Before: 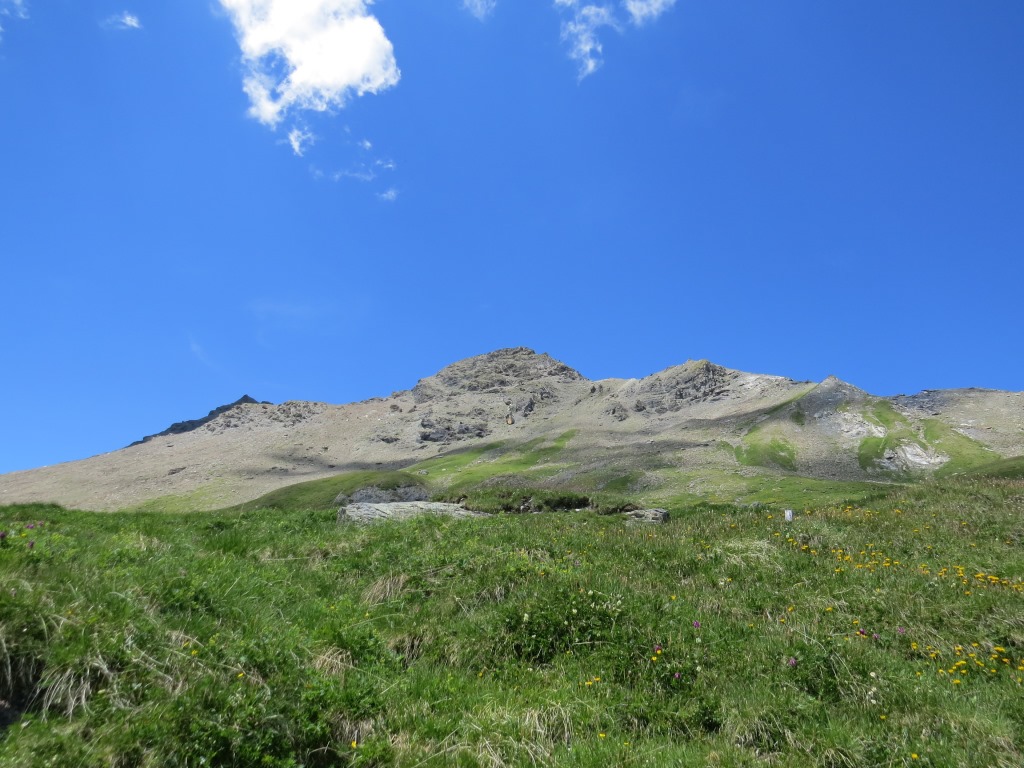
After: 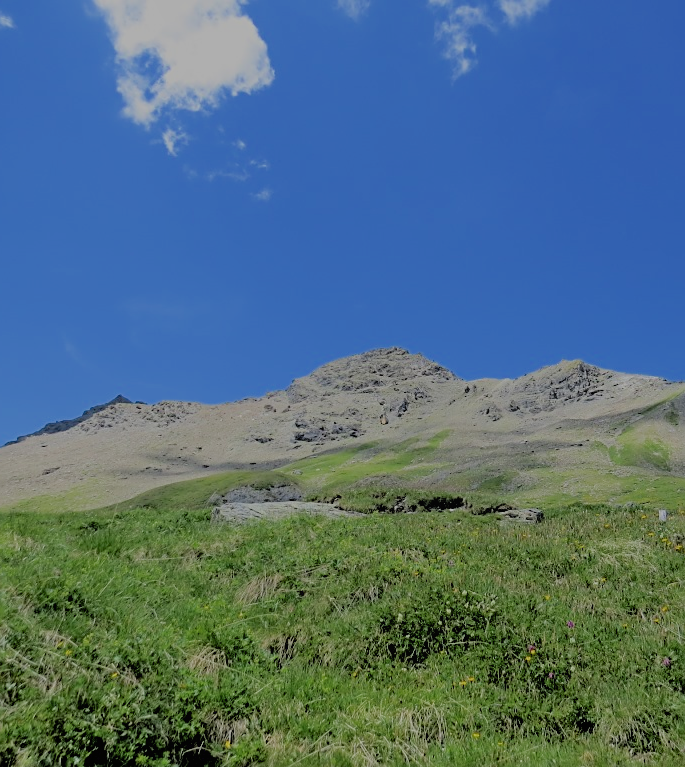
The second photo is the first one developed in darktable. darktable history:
filmic rgb: black relative exposure -4.45 EV, white relative exposure 6.56 EV, threshold 3.02 EV, hardness 1.91, contrast 0.51, color science v6 (2022), enable highlight reconstruction true
crop and rotate: left 12.382%, right 20.694%
sharpen: on, module defaults
exposure: black level correction 0.004, exposure 0.015 EV, compensate exposure bias true, compensate highlight preservation false
local contrast: mode bilateral grid, contrast 99, coarseness 99, detail 90%, midtone range 0.2
shadows and highlights: radius 107.66, shadows 41.3, highlights -72.38, low approximation 0.01, soften with gaussian
